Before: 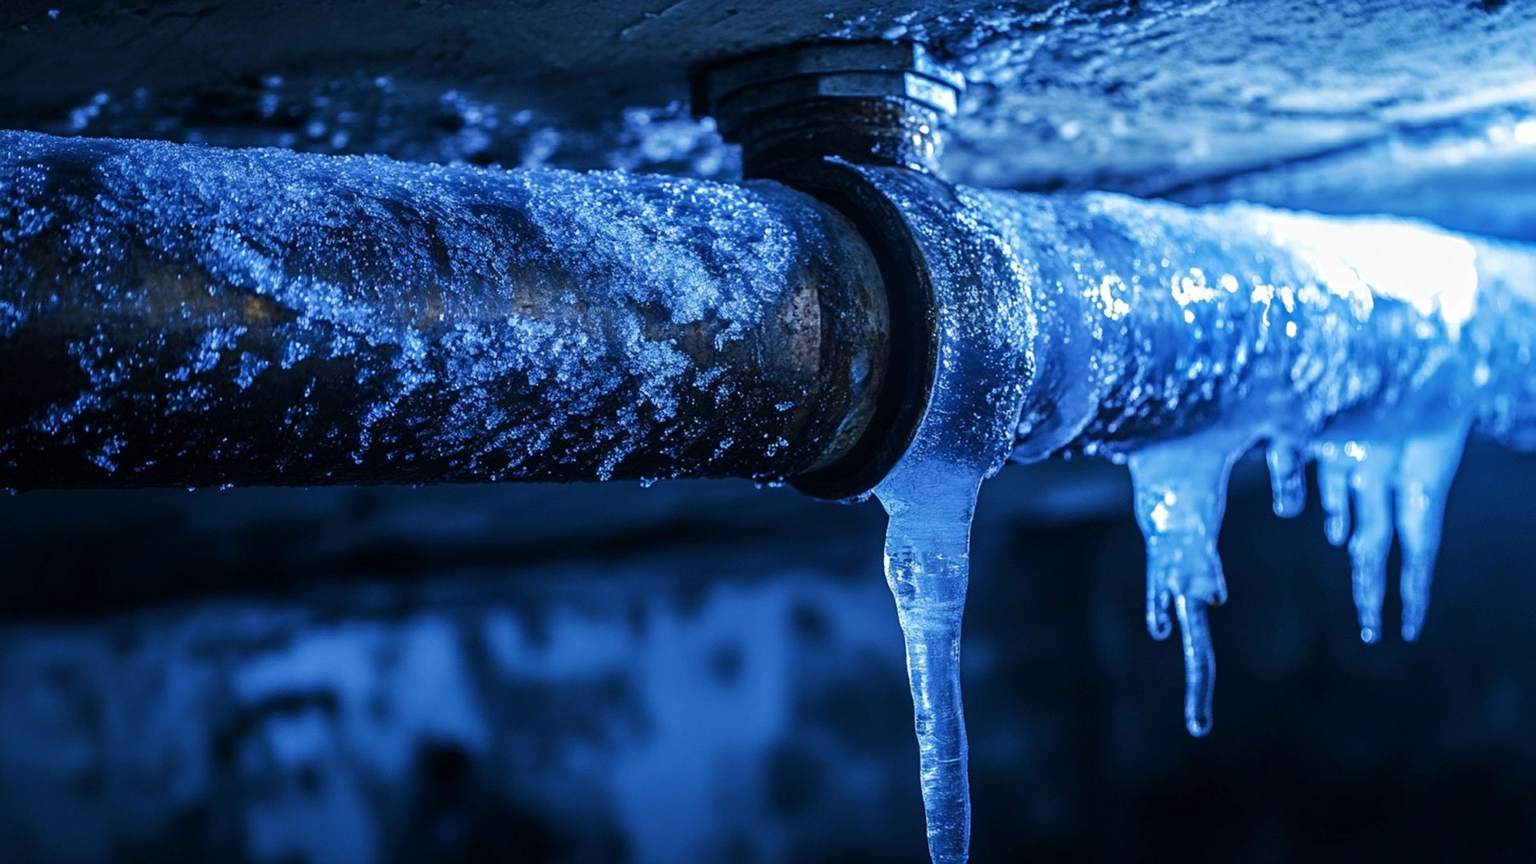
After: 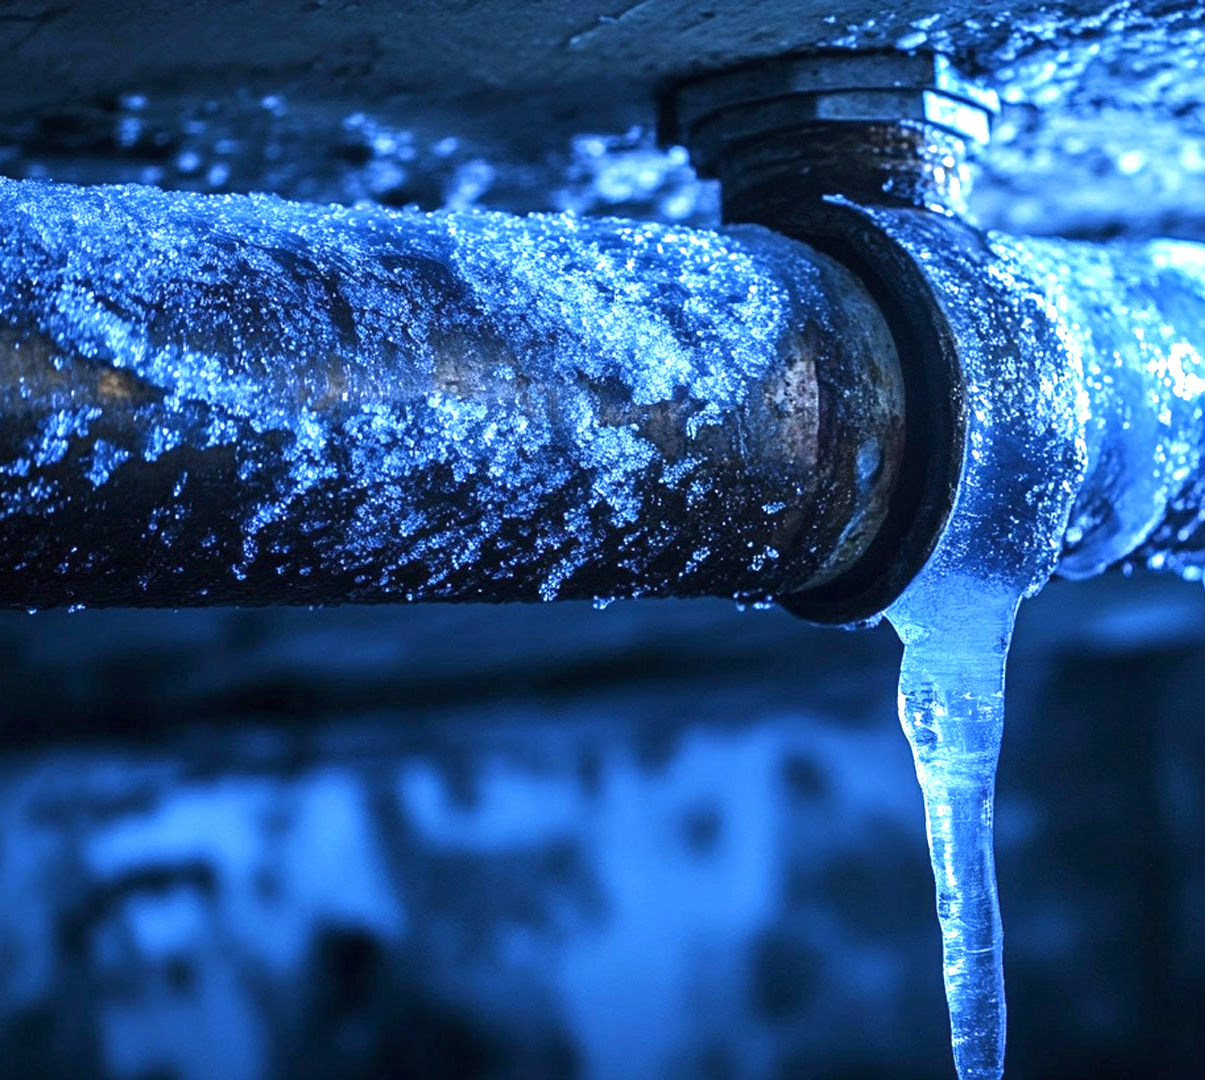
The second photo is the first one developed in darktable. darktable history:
crop: left 10.784%, right 26.41%
exposure: black level correction 0, exposure 1 EV, compensate exposure bias true, compensate highlight preservation false
